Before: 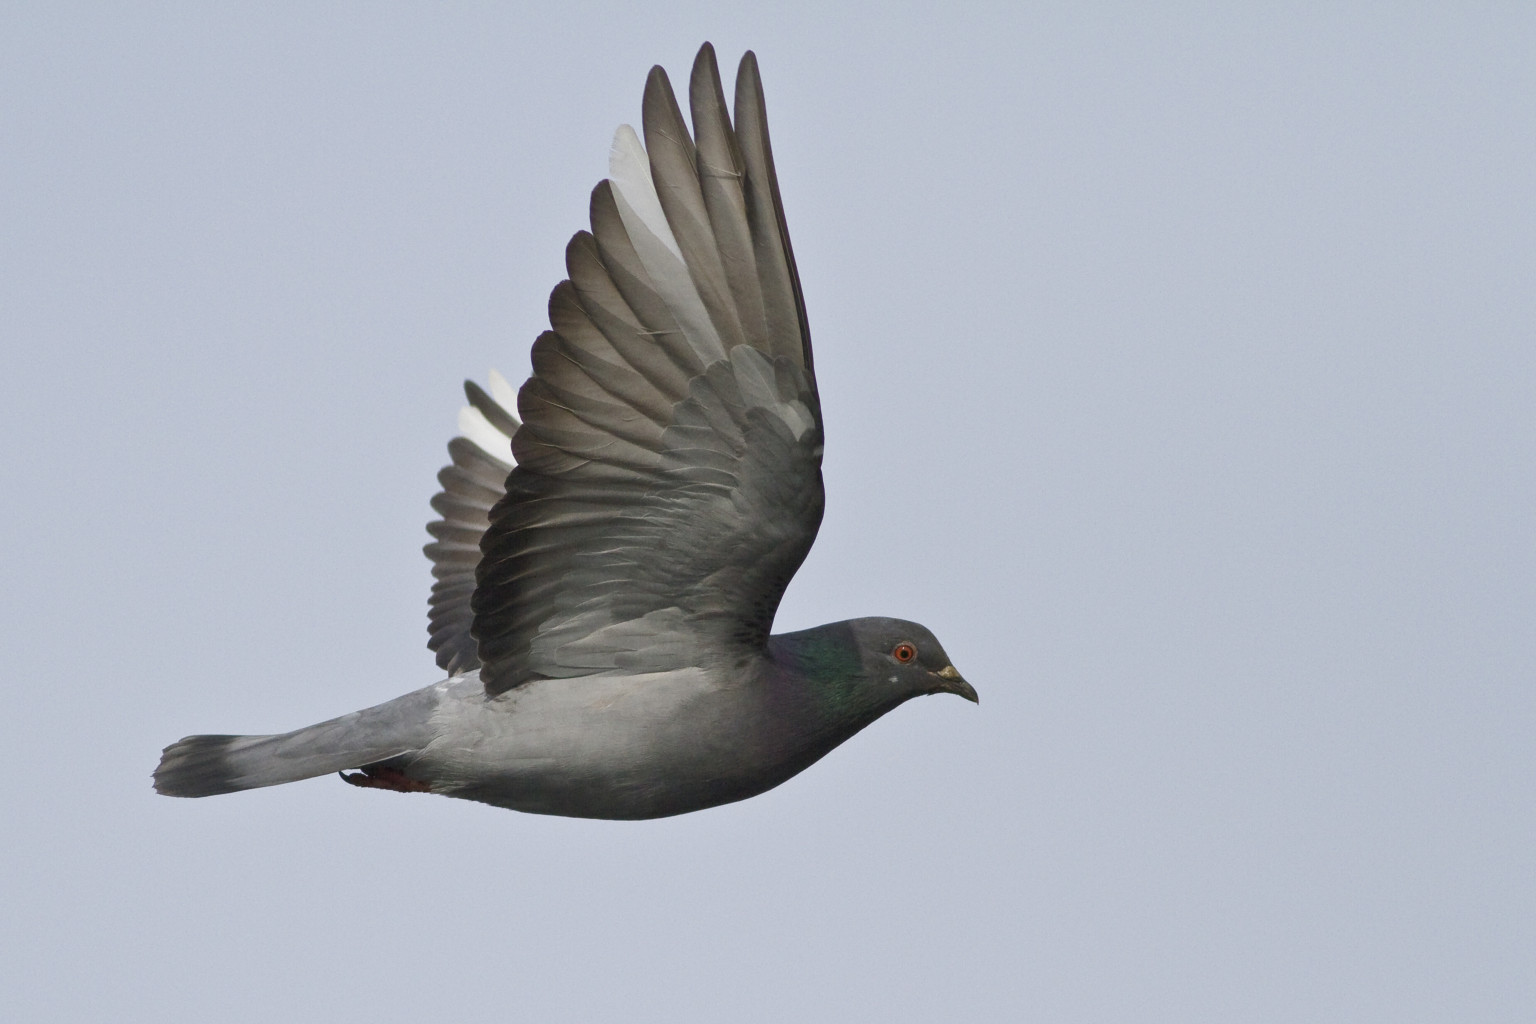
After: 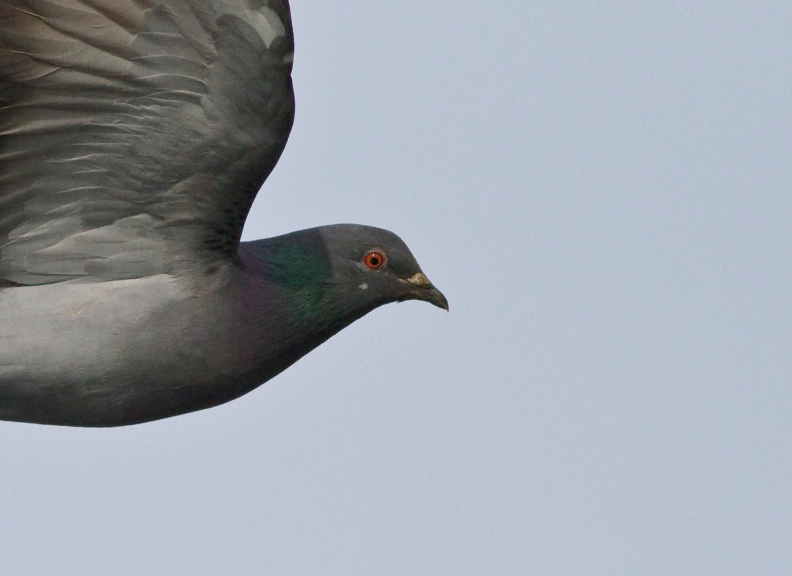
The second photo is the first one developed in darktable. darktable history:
crop: left 34.519%, top 38.385%, right 13.892%, bottom 5.354%
